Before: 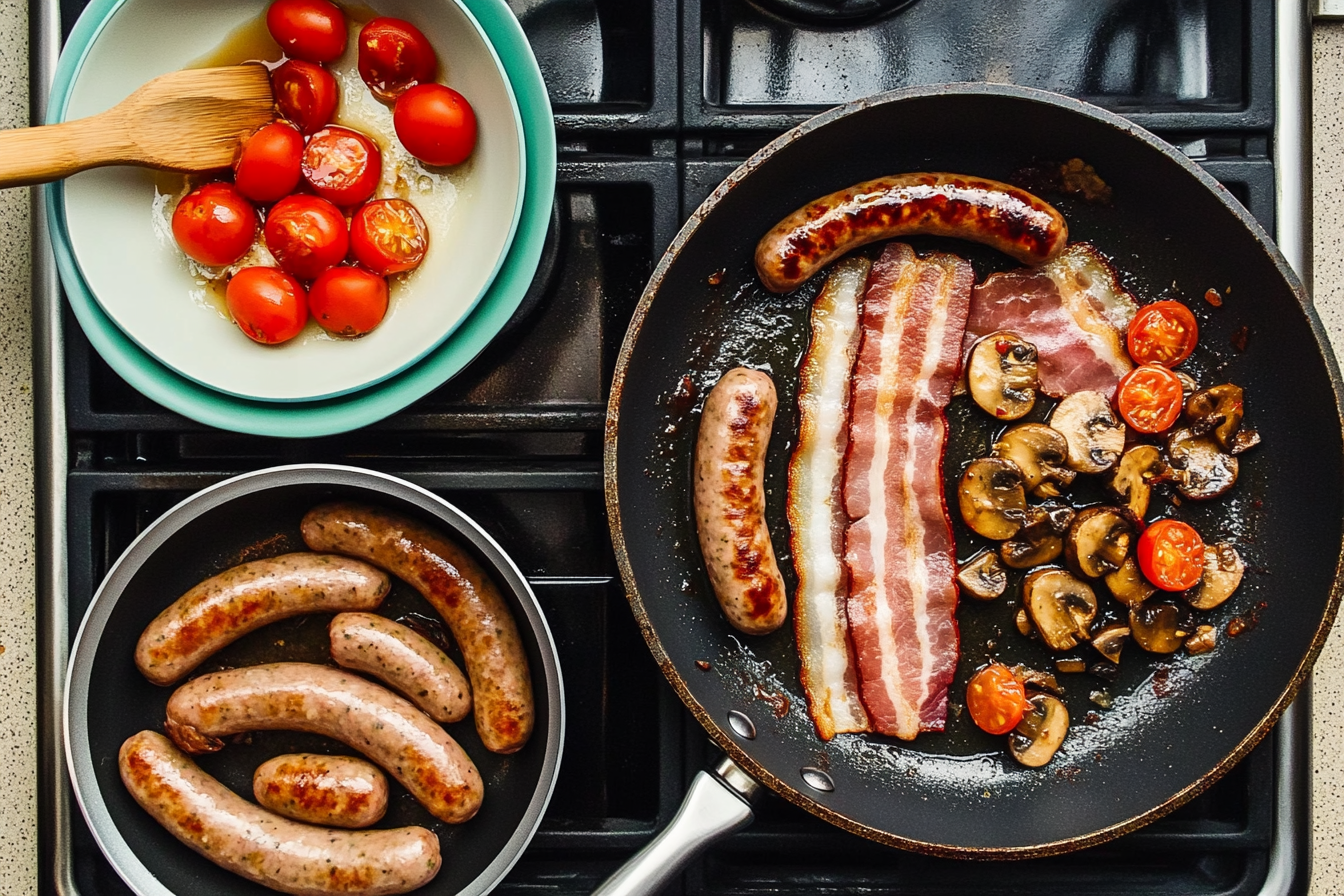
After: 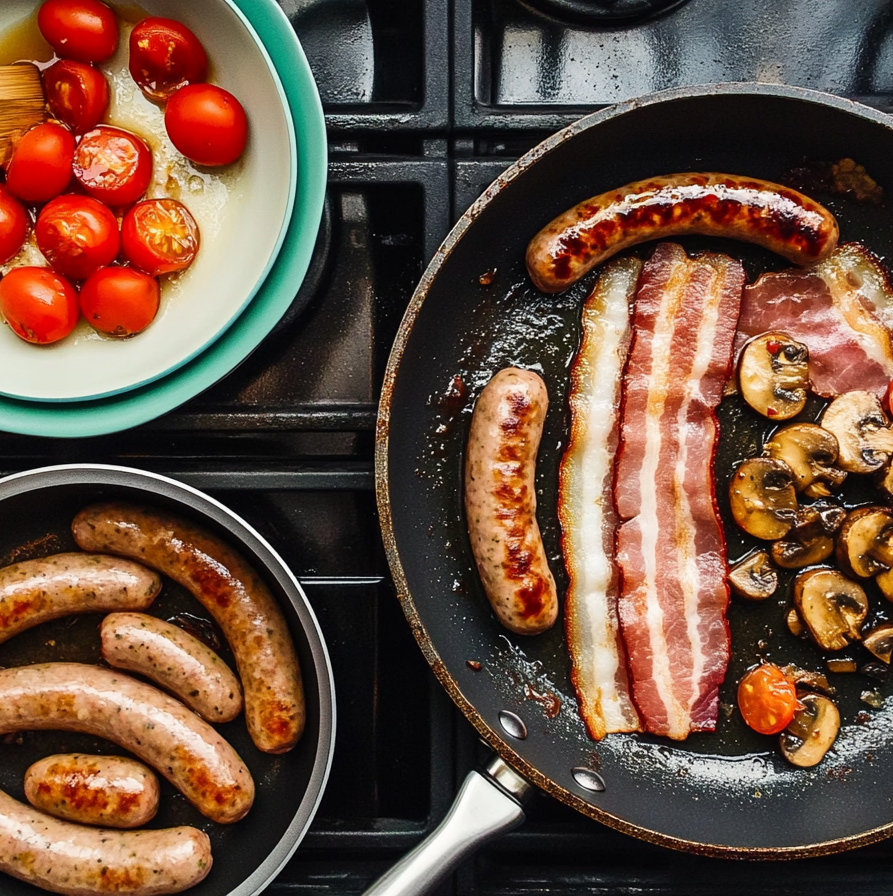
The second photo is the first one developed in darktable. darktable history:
crop: left 17.08%, right 16.461%
